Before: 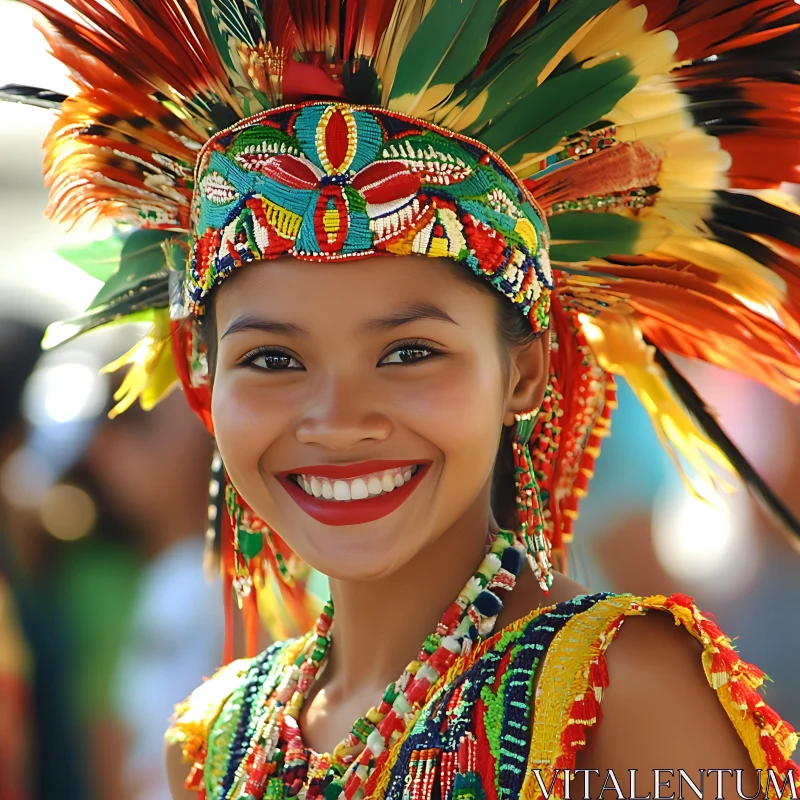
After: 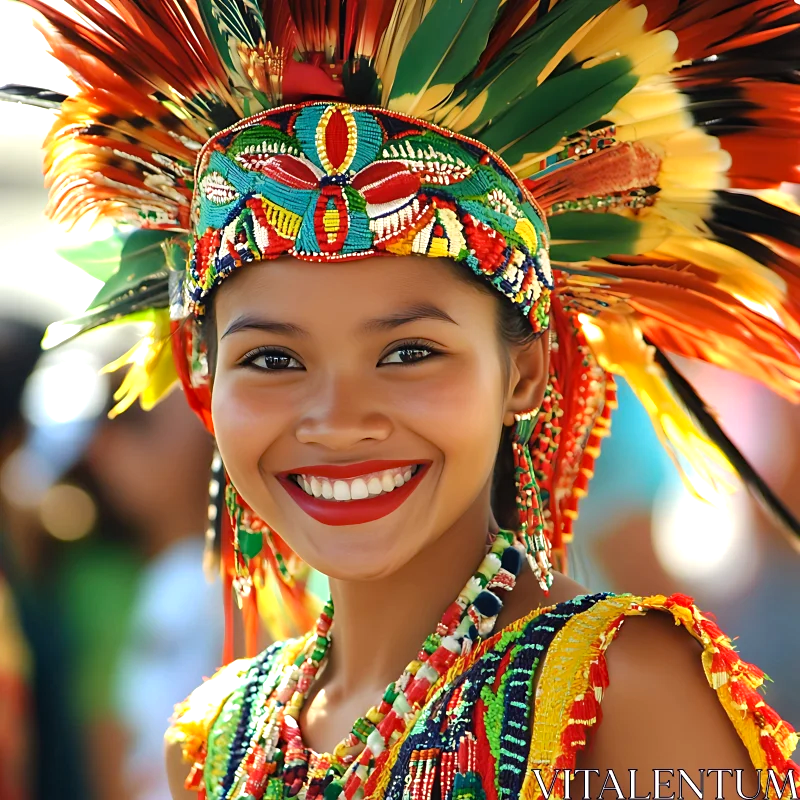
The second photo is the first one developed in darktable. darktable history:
tone equalizer: -8 EV -0.438 EV, -7 EV -0.391 EV, -6 EV -0.32 EV, -5 EV -0.23 EV, -3 EV 0.23 EV, -2 EV 0.333 EV, -1 EV 0.391 EV, +0 EV 0.413 EV
haze removal: compatibility mode true, adaptive false
